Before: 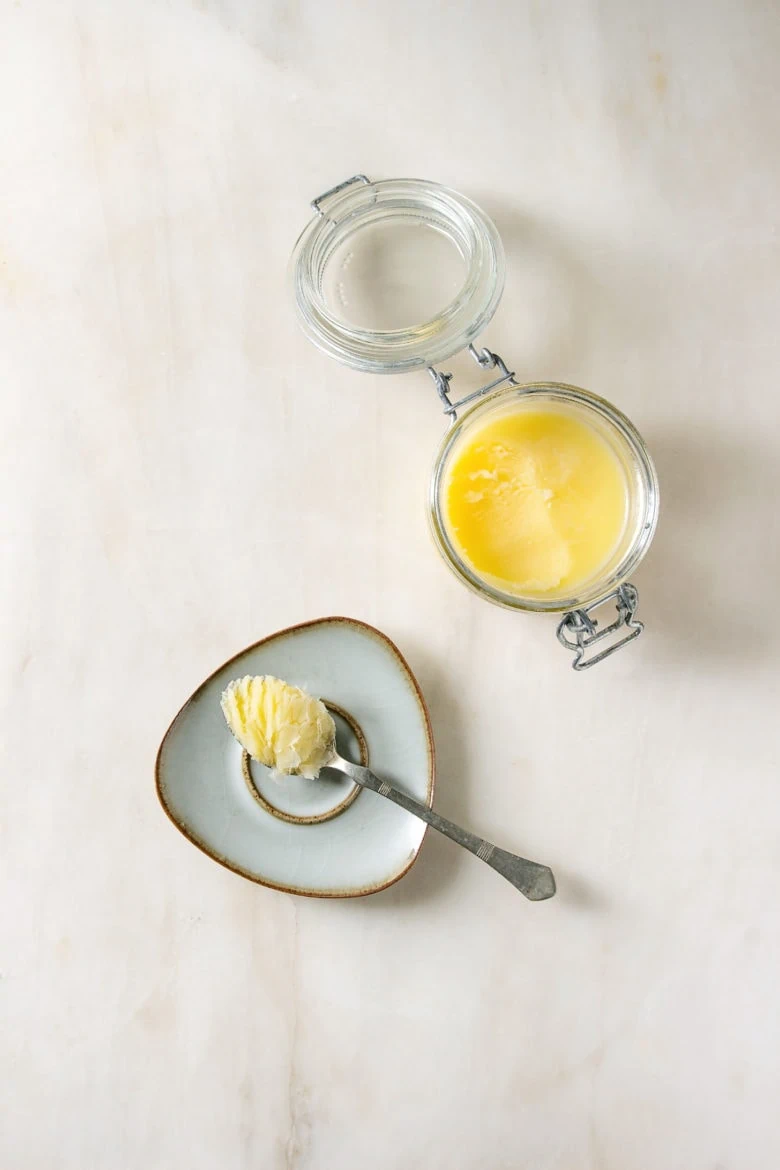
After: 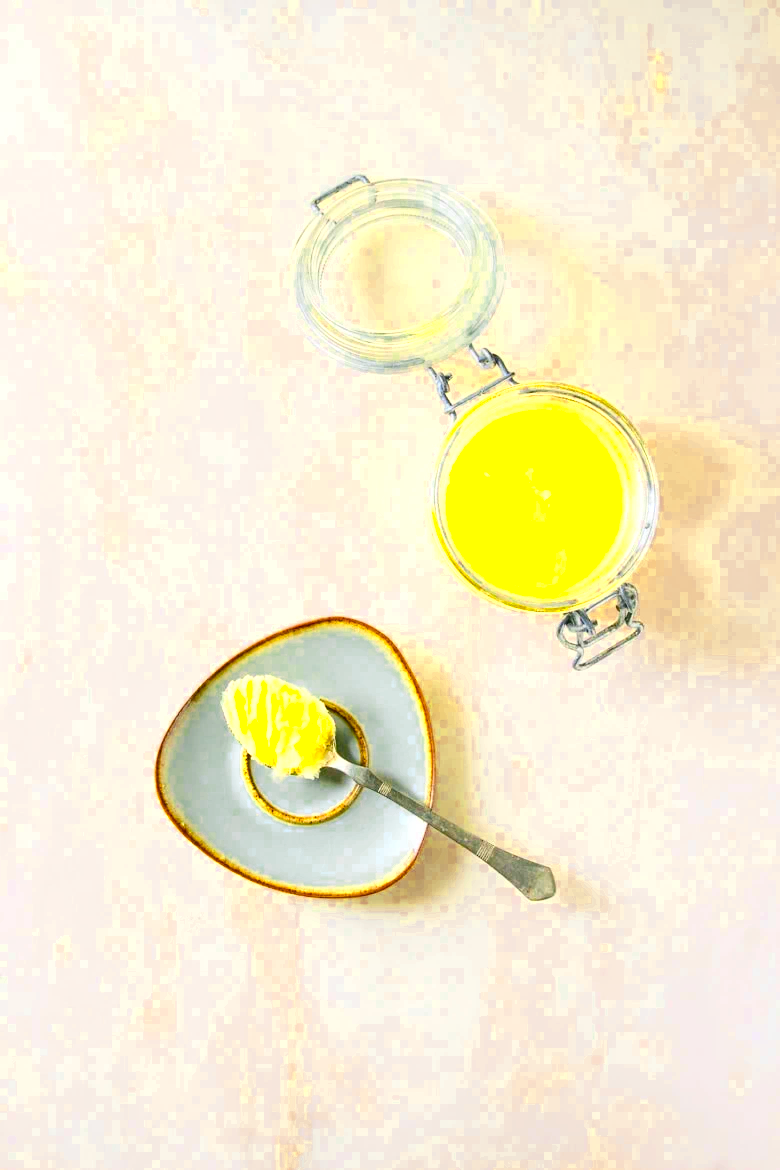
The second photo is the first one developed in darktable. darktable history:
color zones: curves: ch0 [(0, 0.485) (0.178, 0.476) (0.261, 0.623) (0.411, 0.403) (0.708, 0.603) (0.934, 0.412)]; ch1 [(0.003, 0.485) (0.149, 0.496) (0.229, 0.584) (0.326, 0.551) (0.484, 0.262) (0.757, 0.643)]
contrast brightness saturation: contrast 0.196, brightness 0.201, saturation 0.805
color balance rgb: power › hue 71.71°, perceptual saturation grading › global saturation 29.529%, global vibrance 20%
